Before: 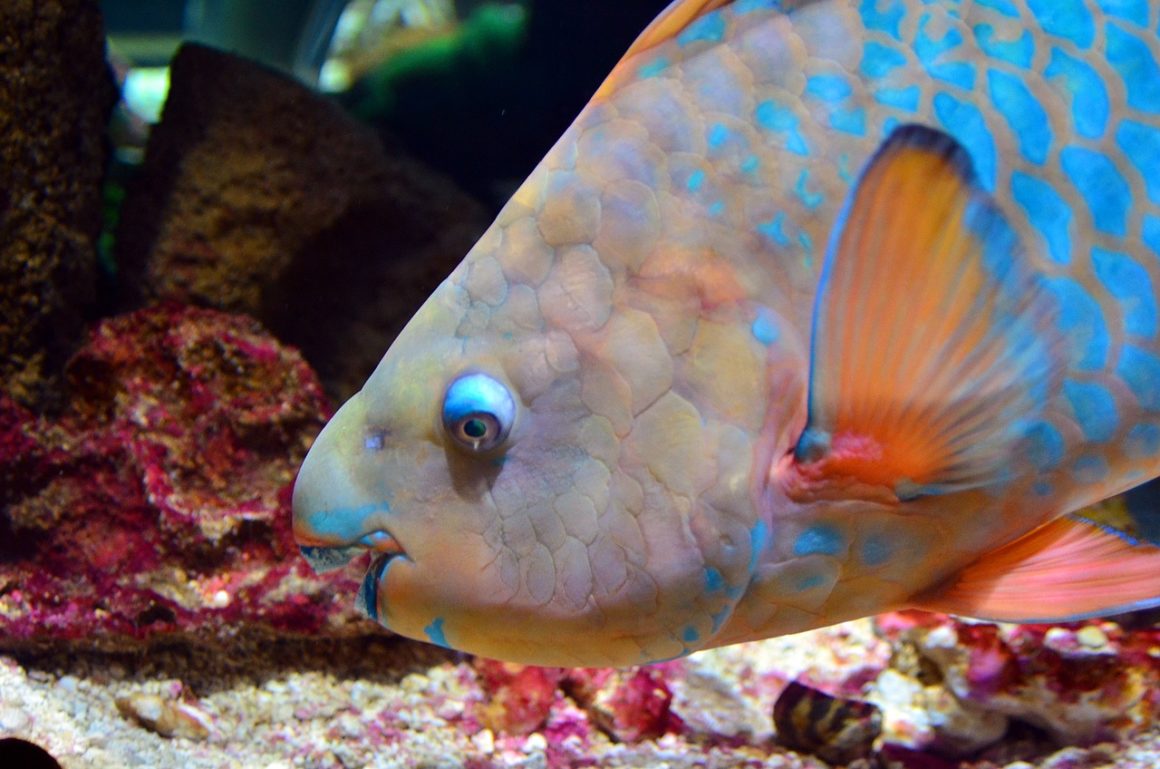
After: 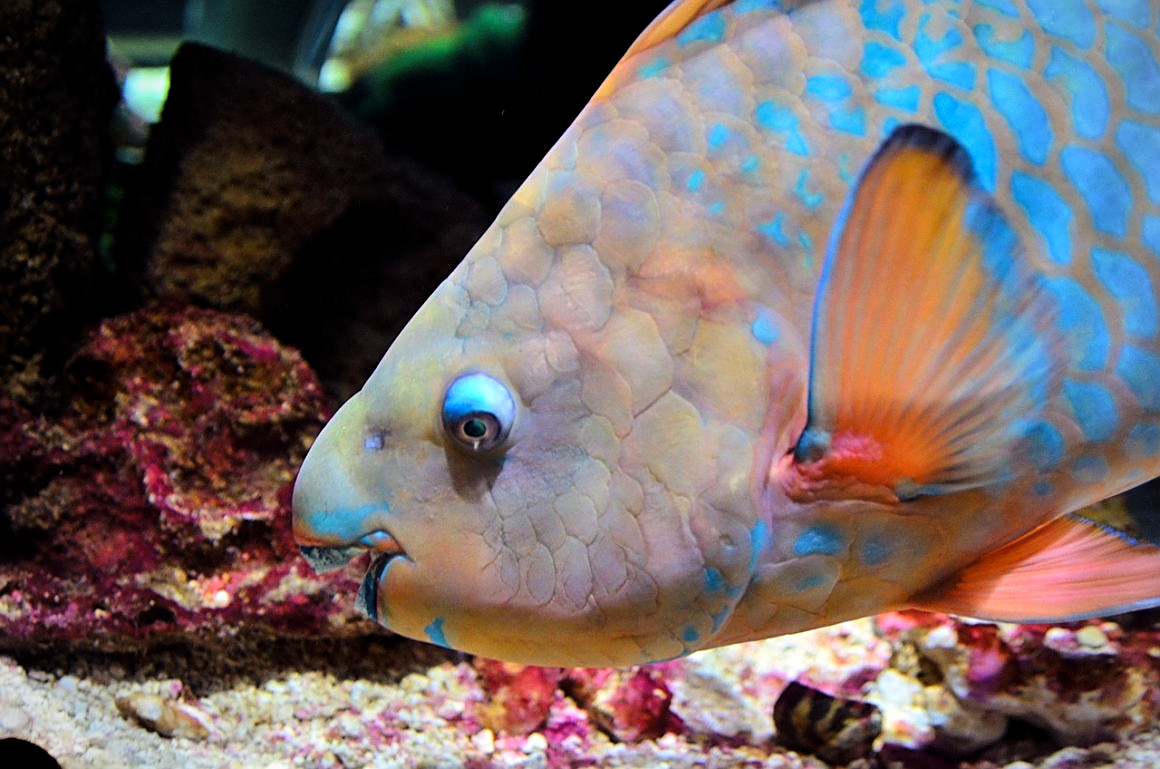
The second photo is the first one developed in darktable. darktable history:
sharpen: on, module defaults
vignetting: fall-off radius 60.92%
tone curve: curves: ch0 [(0.021, 0) (0.104, 0.052) (0.496, 0.526) (0.737, 0.783) (1, 1)], color space Lab, linked channels, preserve colors none
